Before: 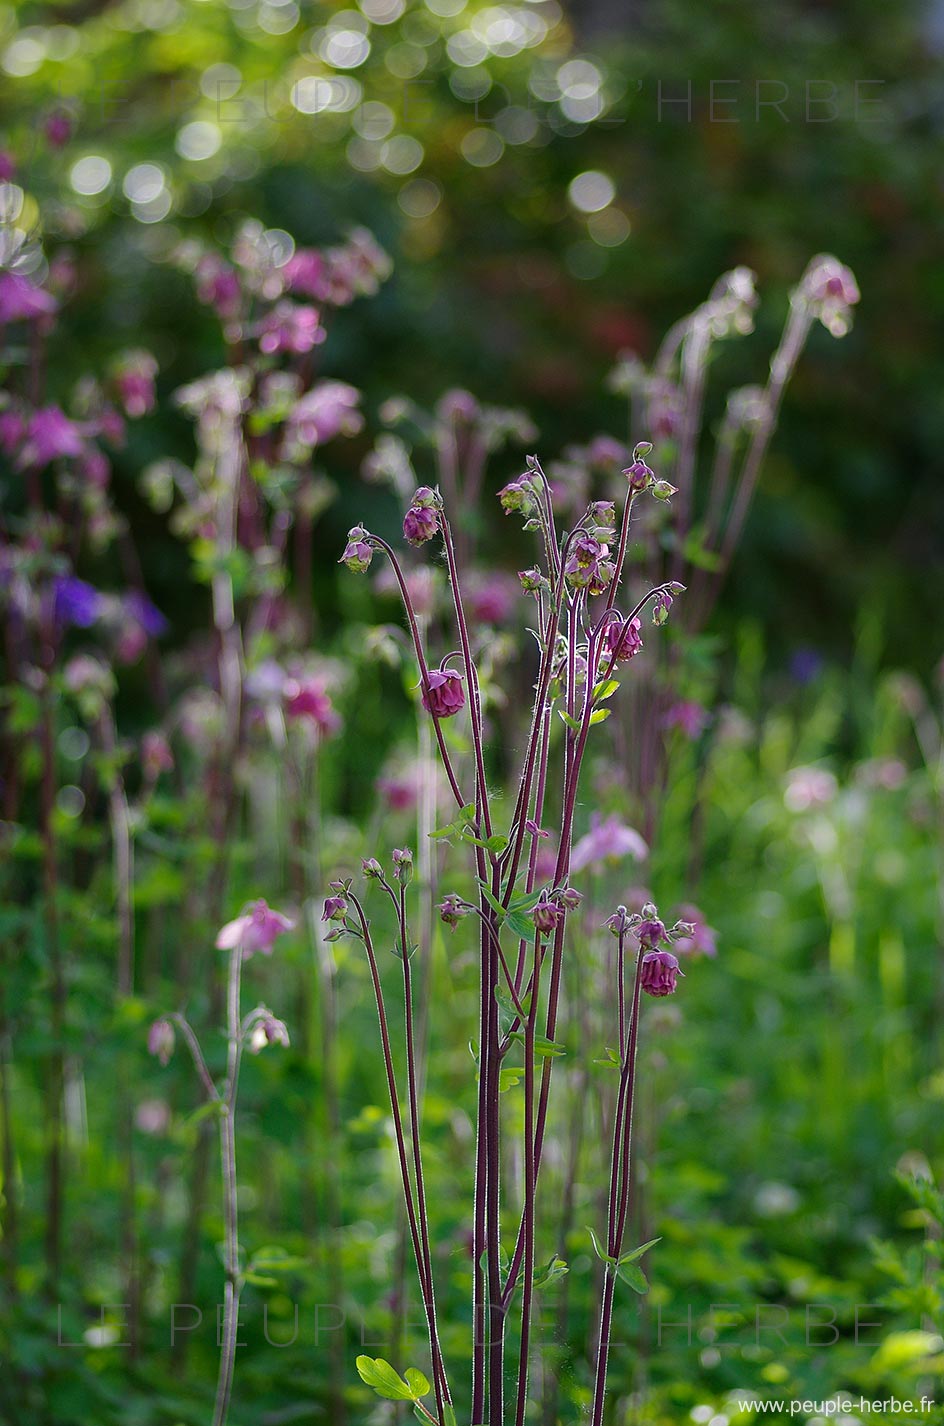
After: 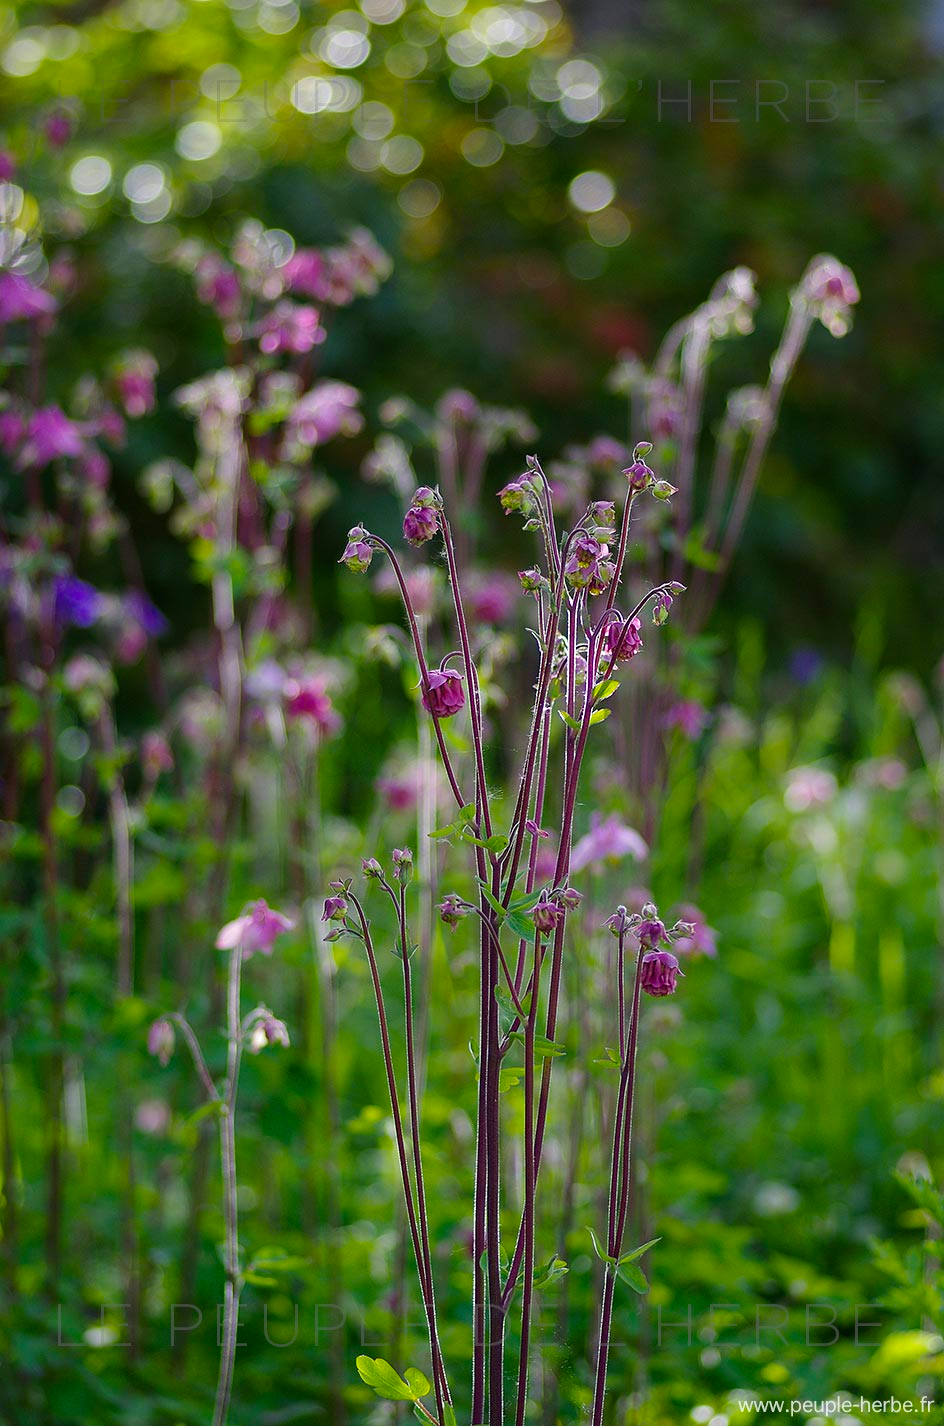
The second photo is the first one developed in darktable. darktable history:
contrast brightness saturation: saturation -0.05
color balance rgb: perceptual saturation grading › global saturation 20%, global vibrance 20%
